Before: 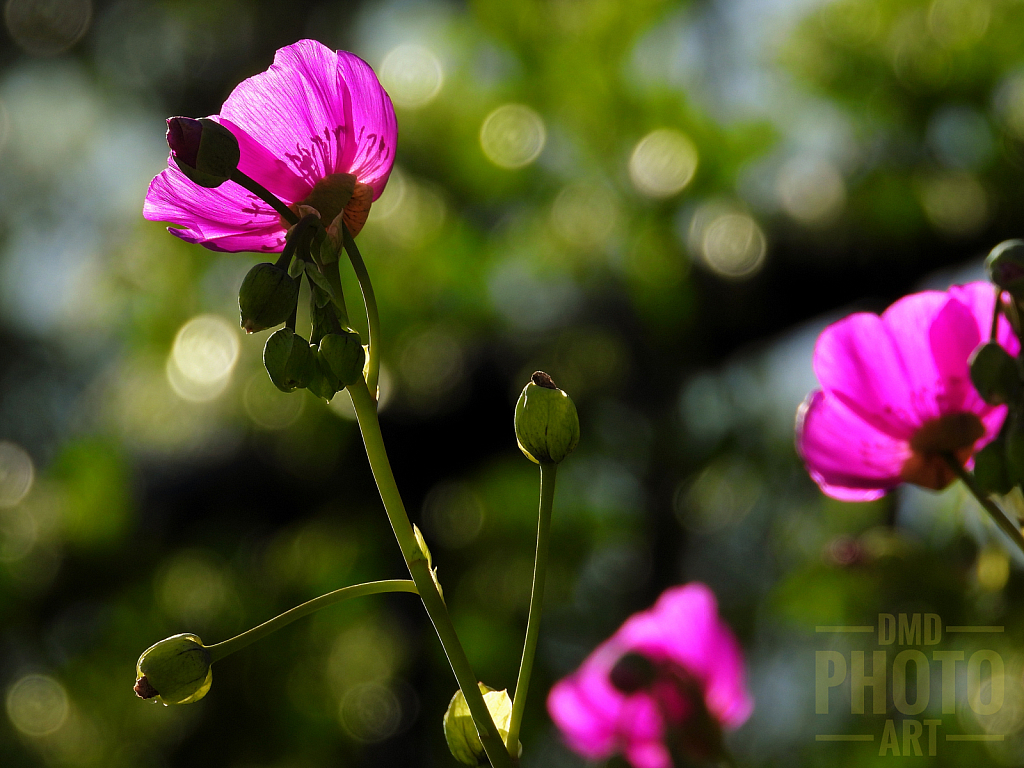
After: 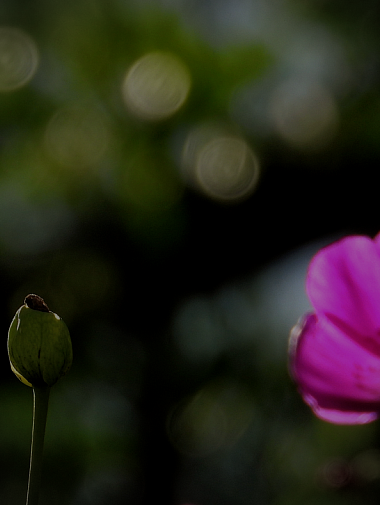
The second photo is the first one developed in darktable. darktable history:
local contrast: highlights 107%, shadows 98%, detail 120%, midtone range 0.2
vignetting: dithering 16-bit output
tone equalizer: -8 EV -2 EV, -7 EV -1.97 EV, -6 EV -1.98 EV, -5 EV -1.97 EV, -4 EV -1.97 EV, -3 EV -1.99 EV, -2 EV -1.98 EV, -1 EV -1.61 EV, +0 EV -2 EV, mask exposure compensation -0.503 EV
crop and rotate: left 49.596%, top 10.145%, right 13.253%, bottom 24.031%
